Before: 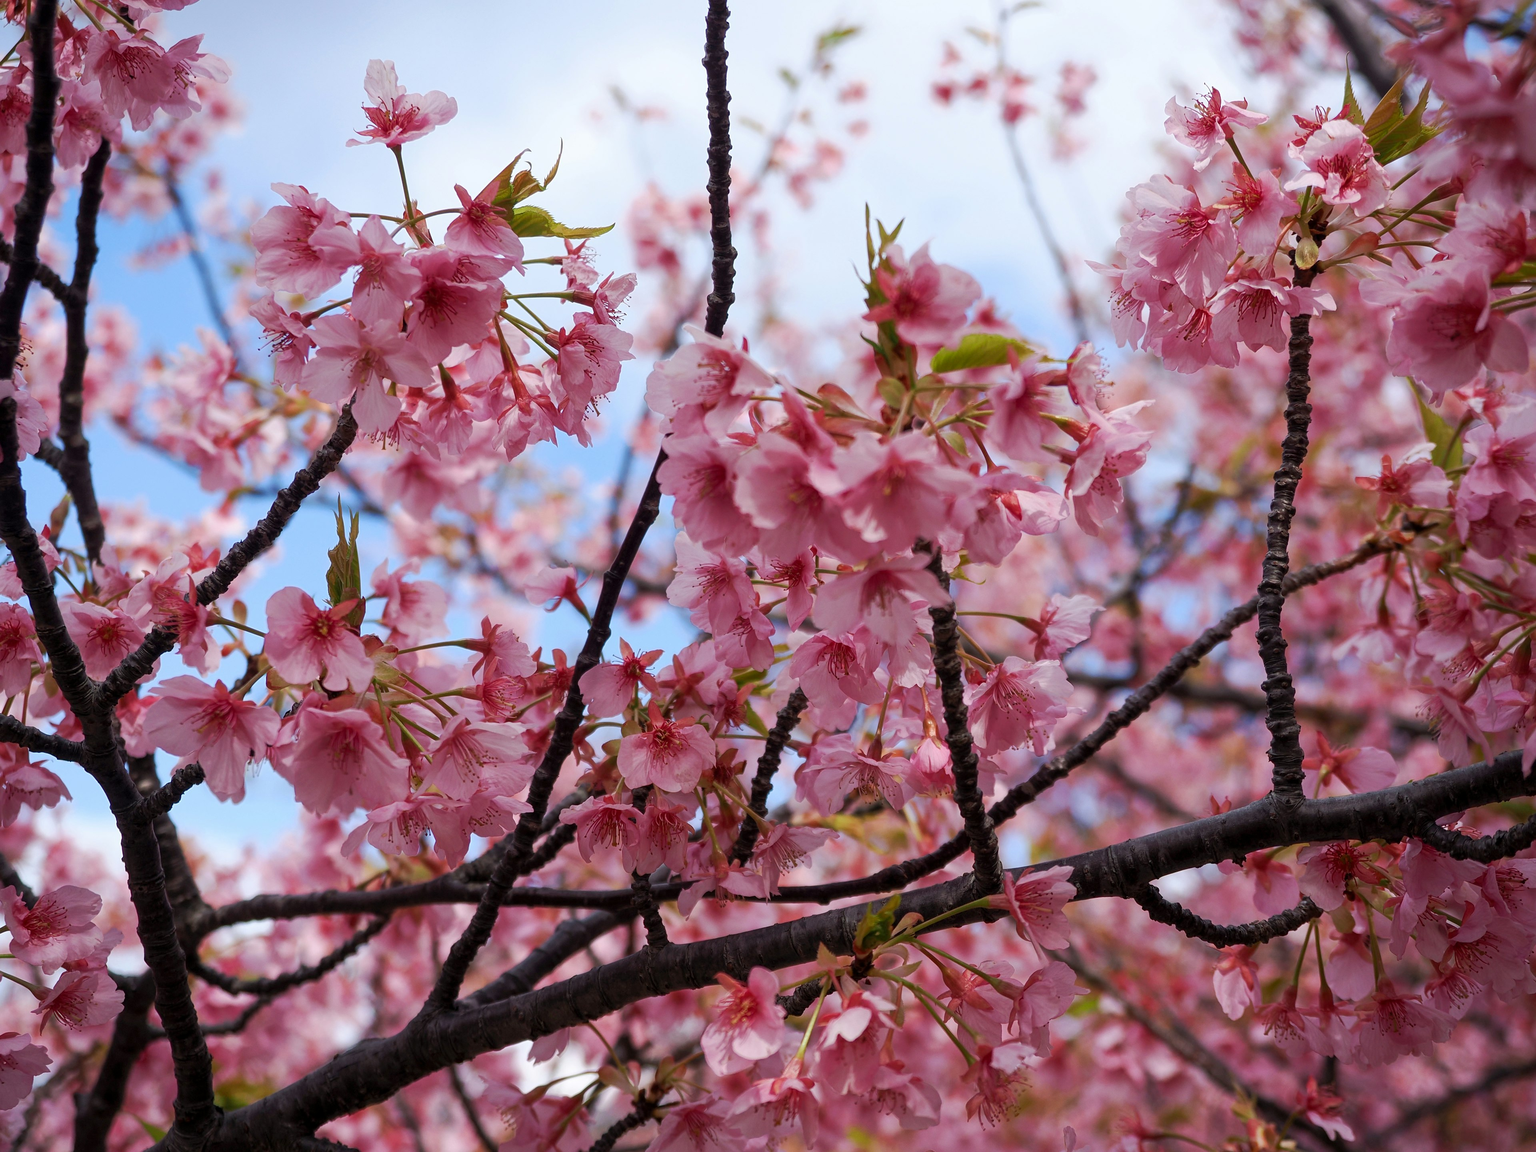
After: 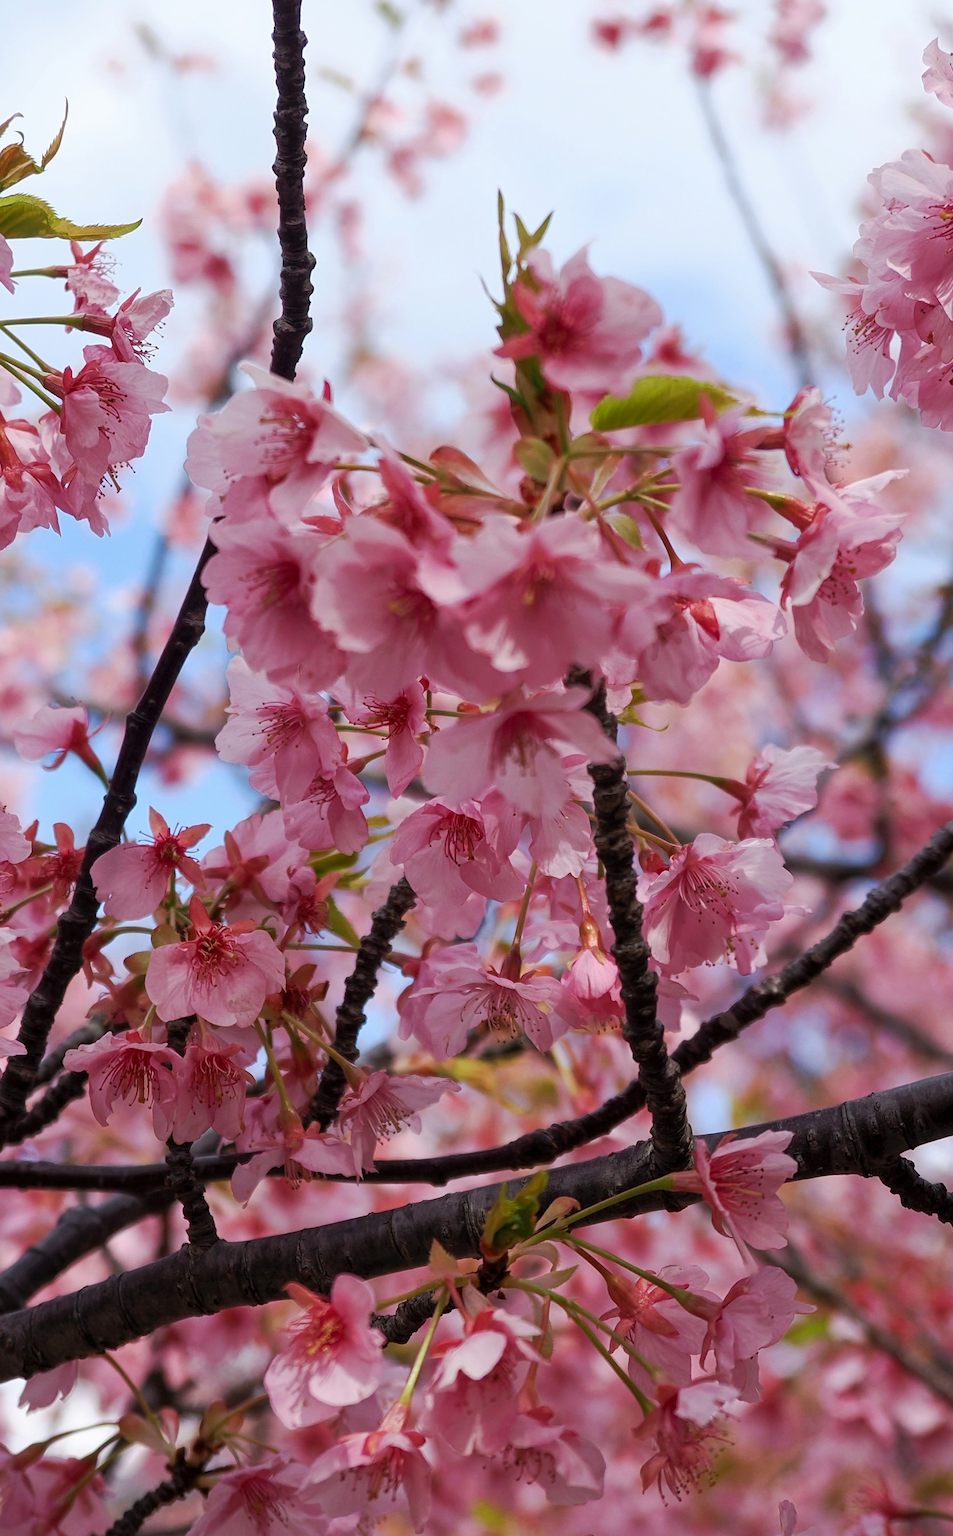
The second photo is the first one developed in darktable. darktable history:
levels: levels [0, 0.499, 1]
crop: left 33.541%, top 6.021%, right 22.713%
